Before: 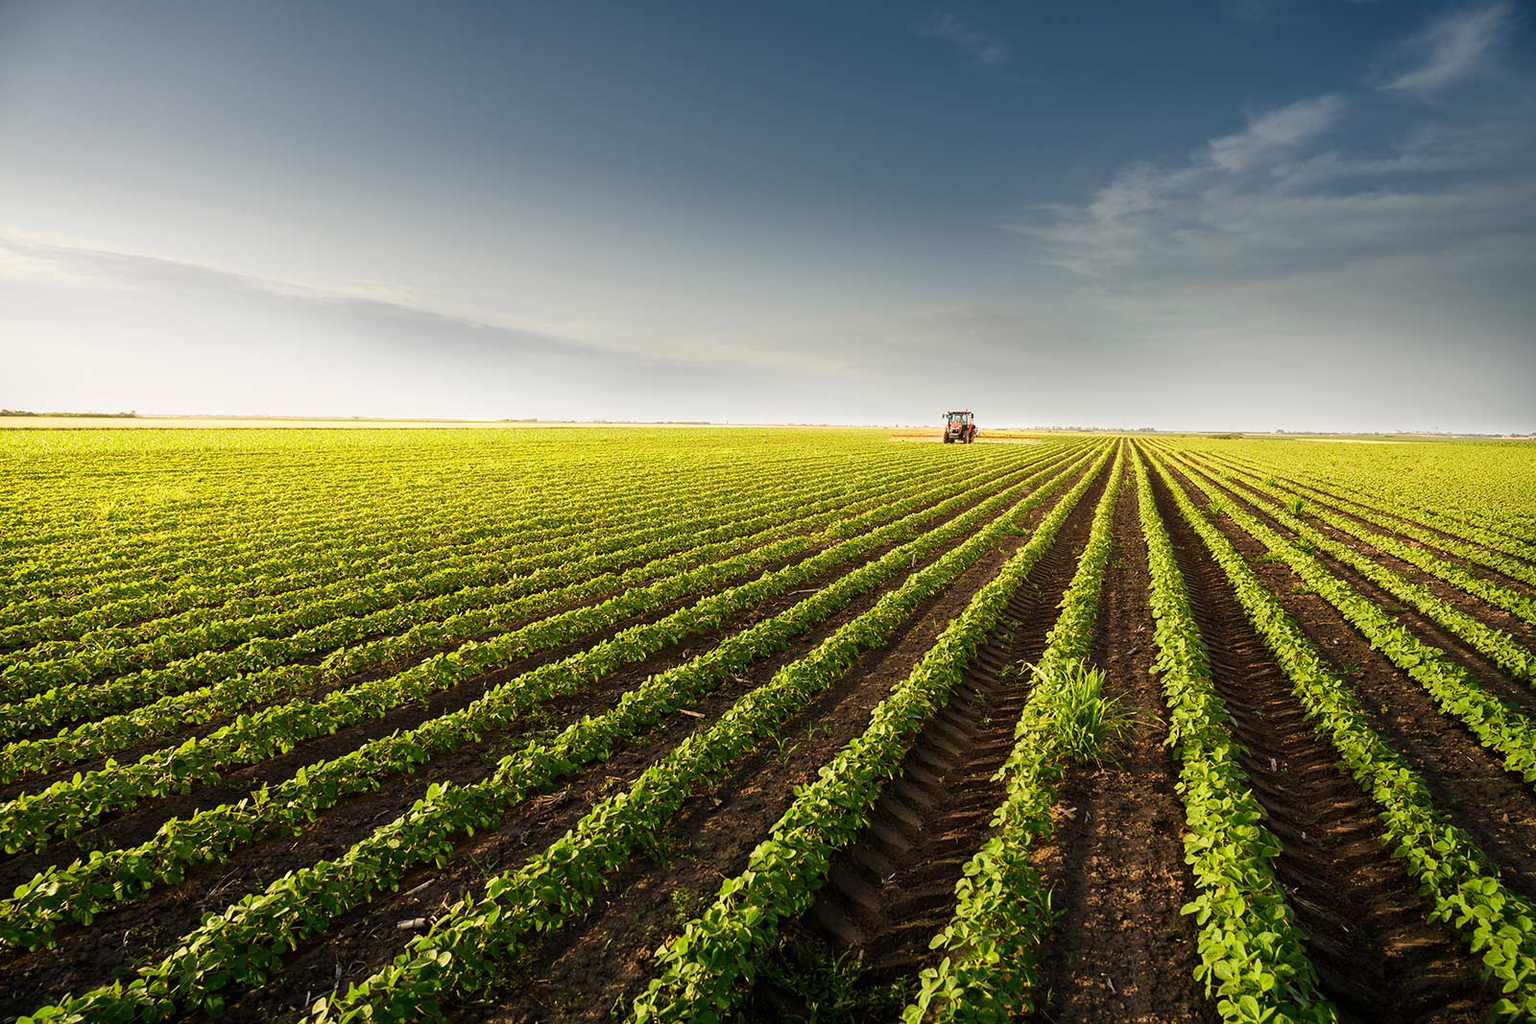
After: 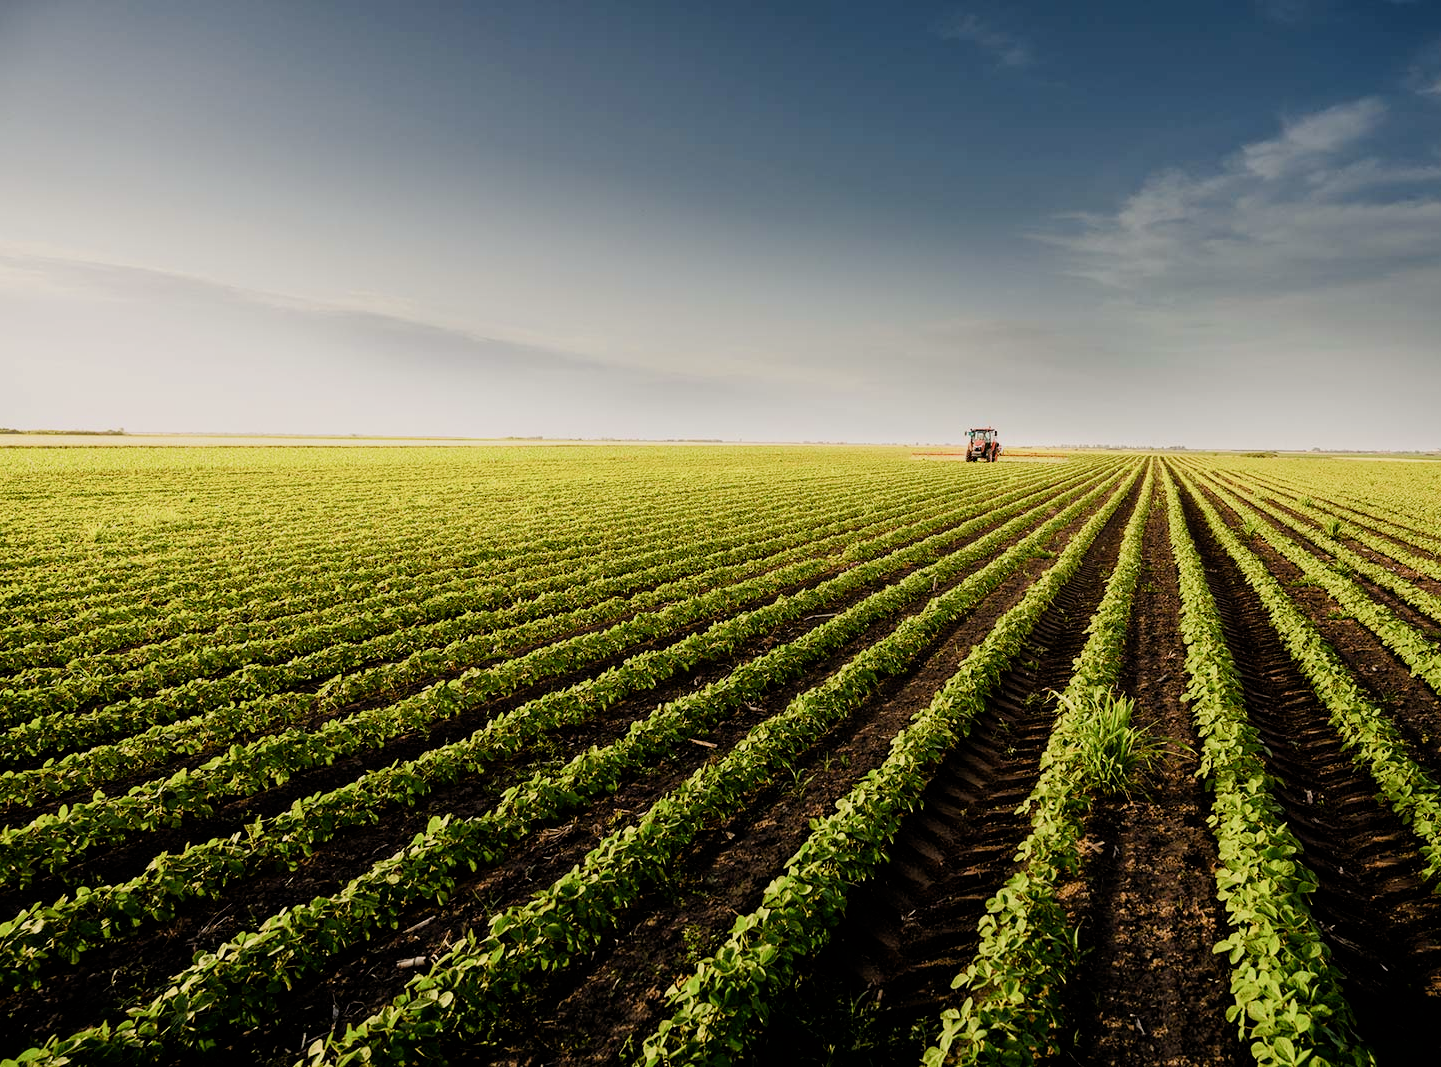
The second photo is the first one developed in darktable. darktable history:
filmic rgb: black relative exposure -4.88 EV, hardness 2.82
color balance rgb: shadows lift › chroma 1%, shadows lift › hue 28.8°, power › hue 60°, highlights gain › chroma 1%, highlights gain › hue 60°, global offset › luminance 0.25%, perceptual saturation grading › highlights -20%, perceptual saturation grading › shadows 20%, perceptual brilliance grading › highlights 5%, perceptual brilliance grading › shadows -10%, global vibrance 19.67%
crop and rotate: left 1.088%, right 8.807%
